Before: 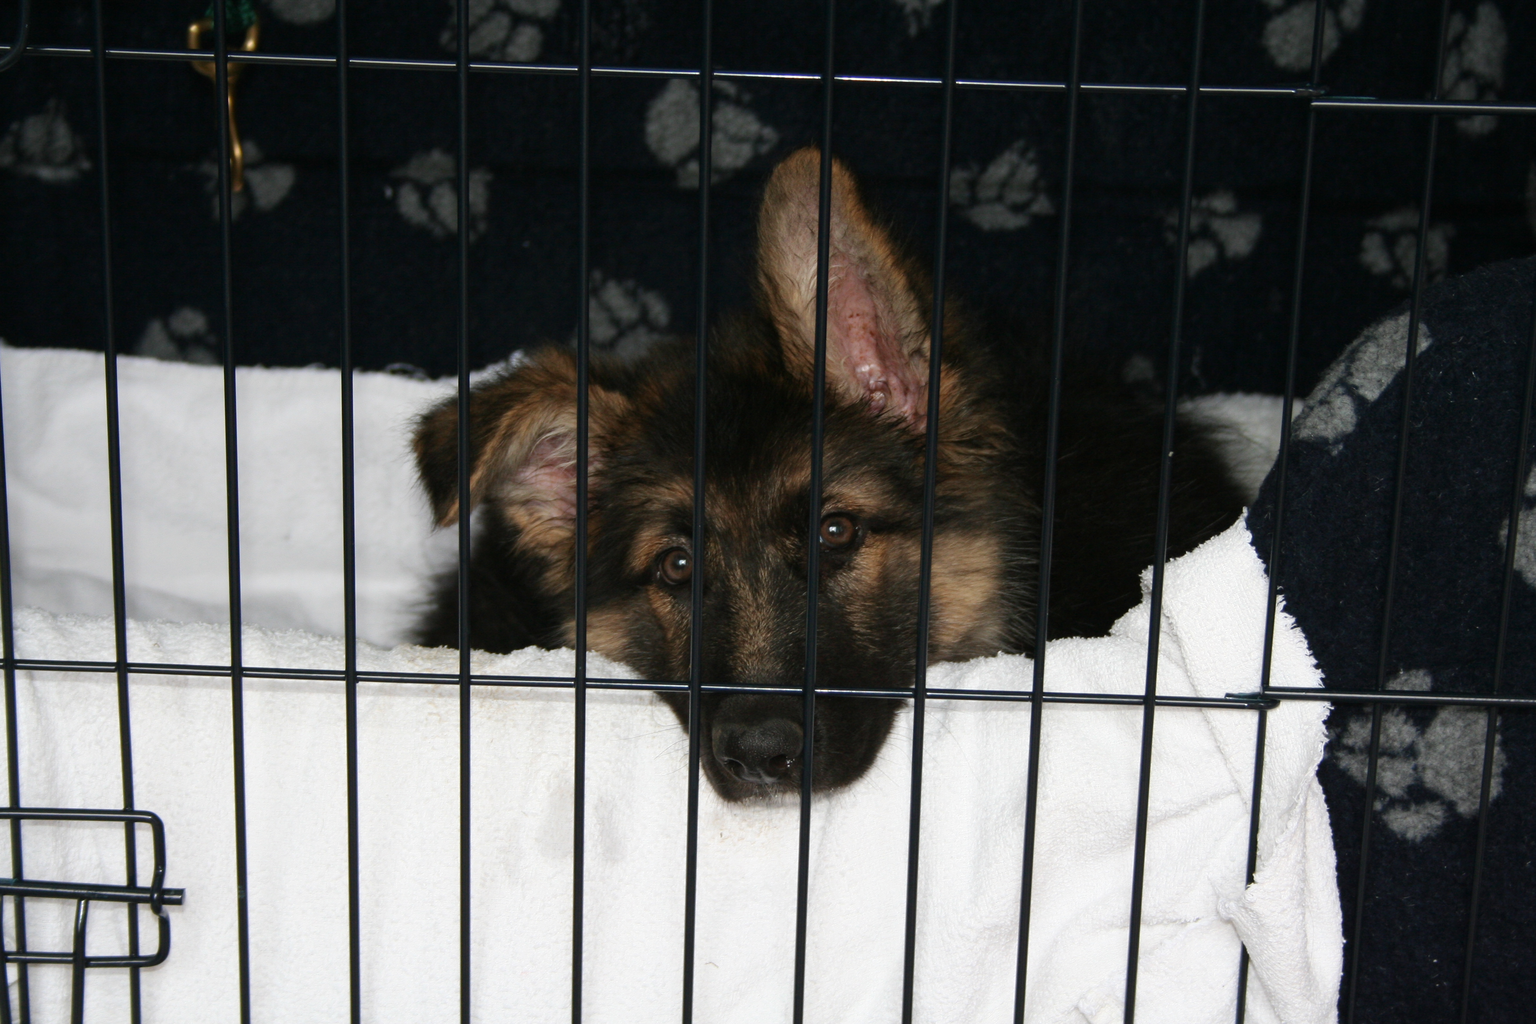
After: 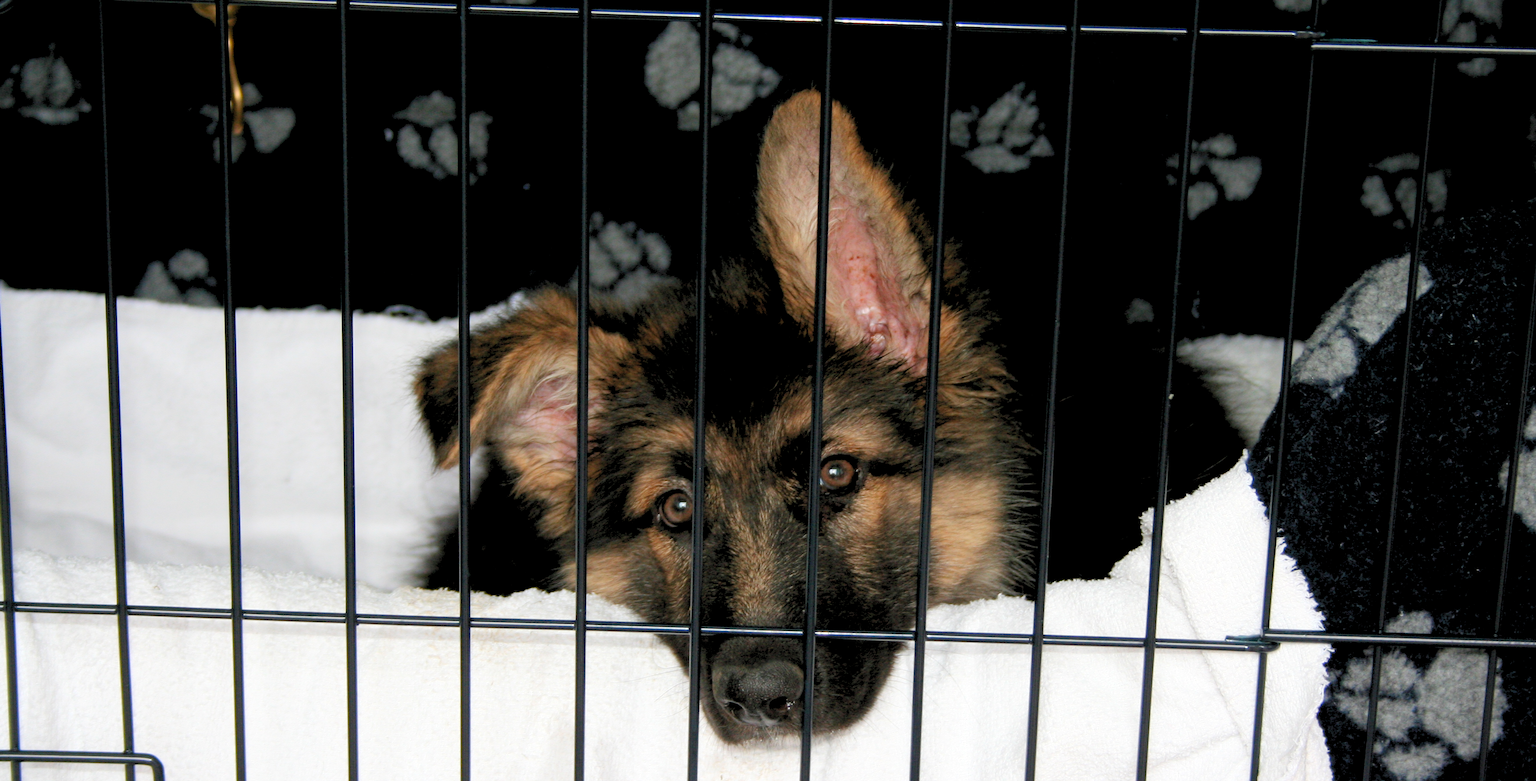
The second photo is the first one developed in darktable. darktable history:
crop: top 5.658%, bottom 18.003%
levels: levels [0.072, 0.414, 0.976]
